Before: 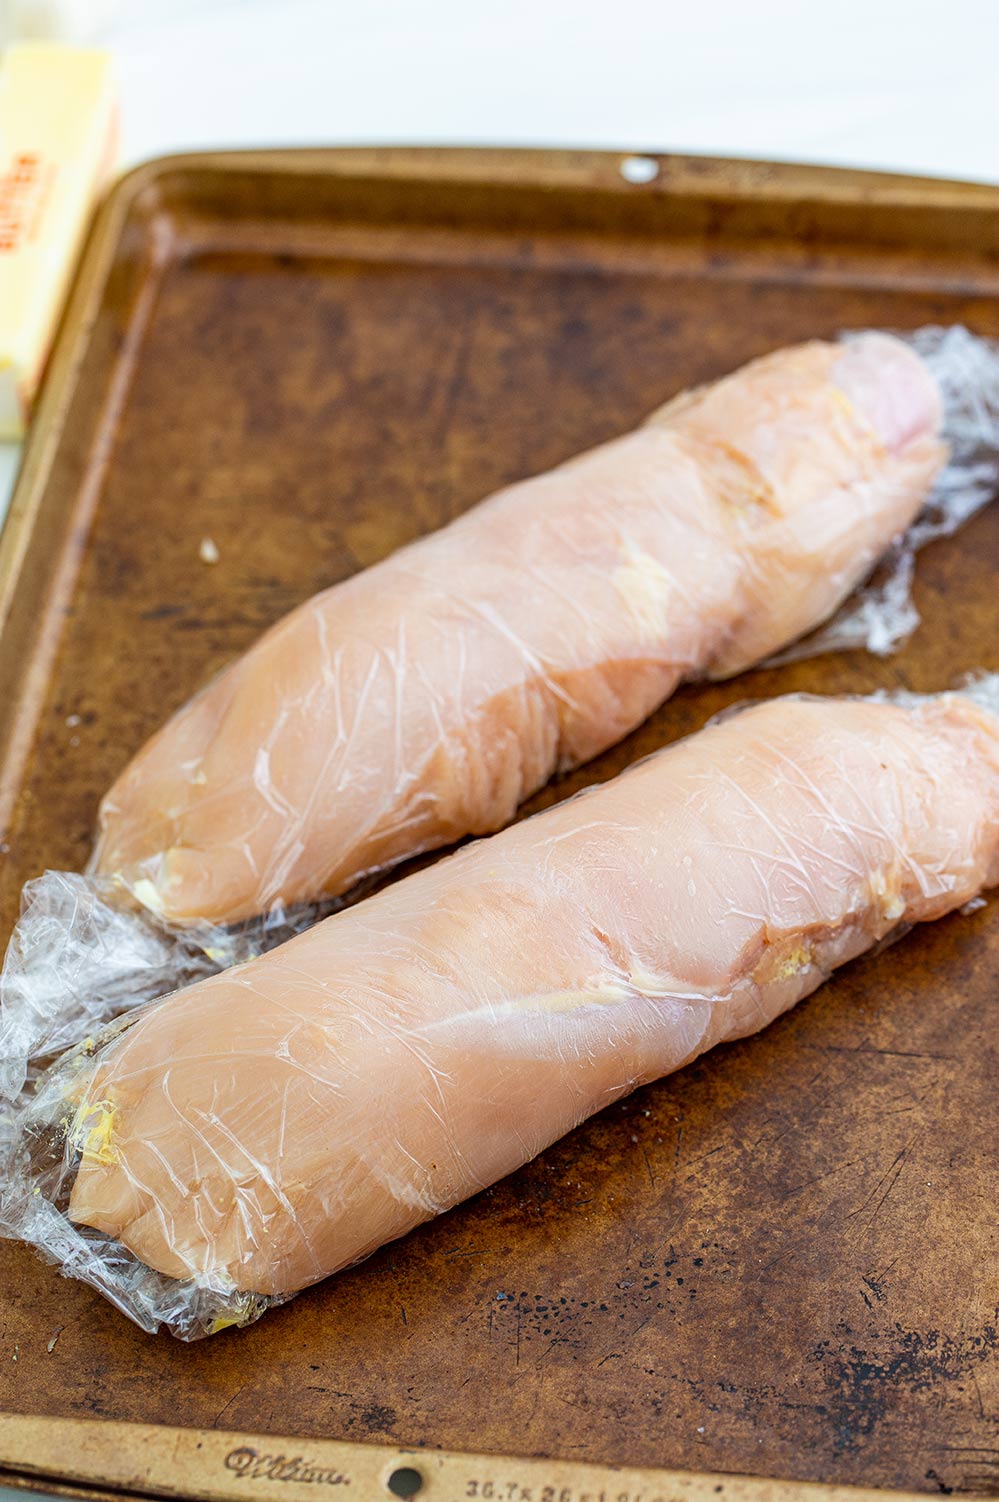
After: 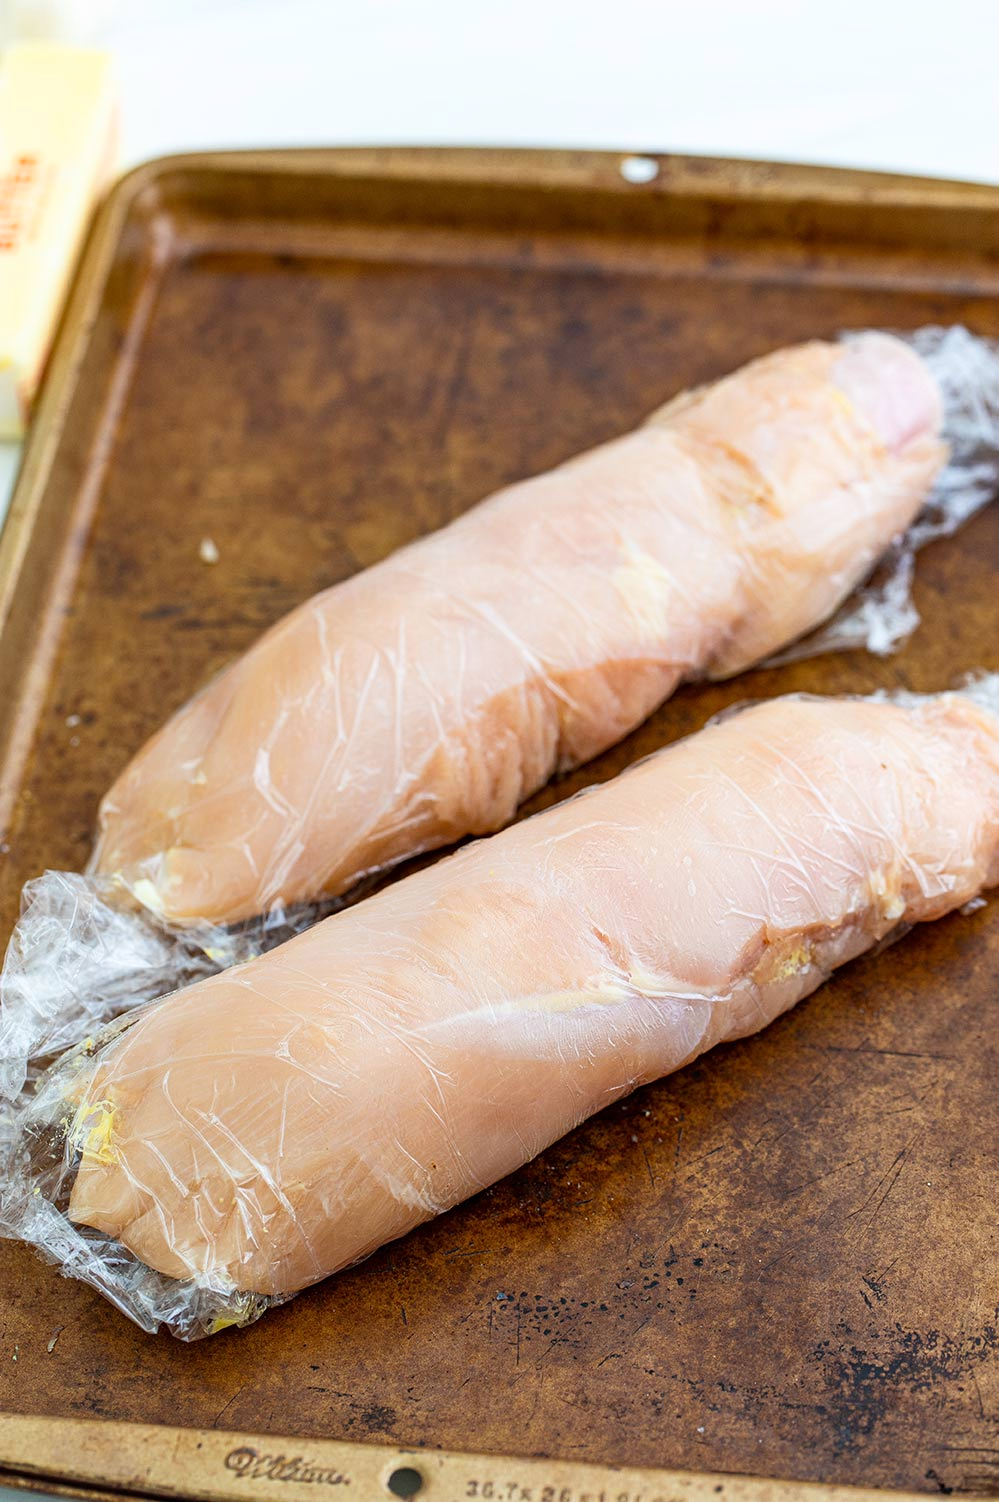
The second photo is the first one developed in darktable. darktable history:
shadows and highlights: shadows -1.9, highlights 38.5
